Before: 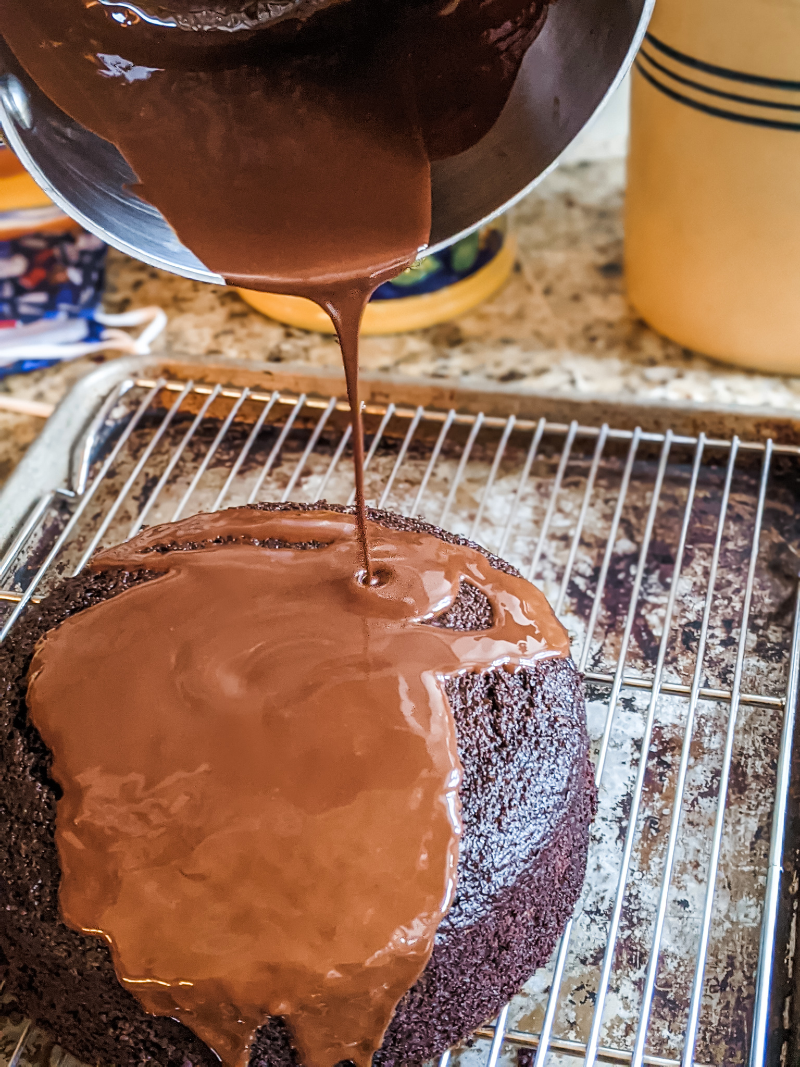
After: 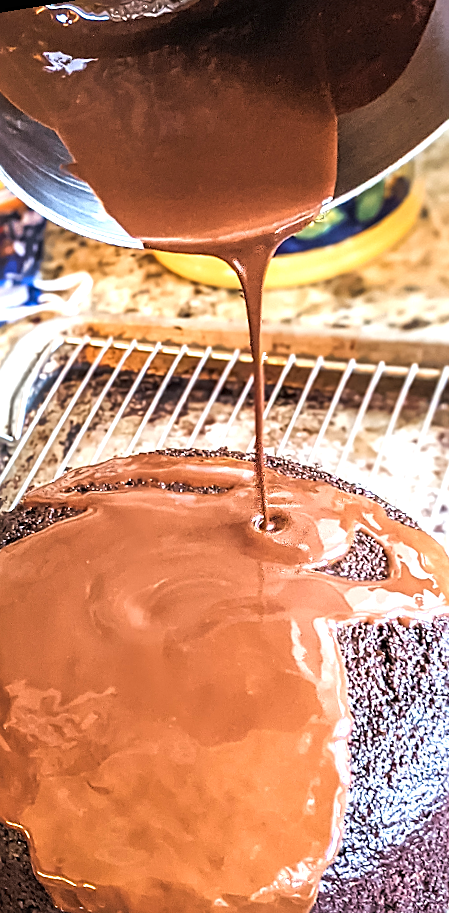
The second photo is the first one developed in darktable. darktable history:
sharpen: on, module defaults
rotate and perspective: rotation 1.69°, lens shift (vertical) -0.023, lens shift (horizontal) -0.291, crop left 0.025, crop right 0.988, crop top 0.092, crop bottom 0.842
exposure: black level correction 0, exposure 1.015 EV, compensate exposure bias true, compensate highlight preservation false
crop: left 5.114%, right 38.589%
